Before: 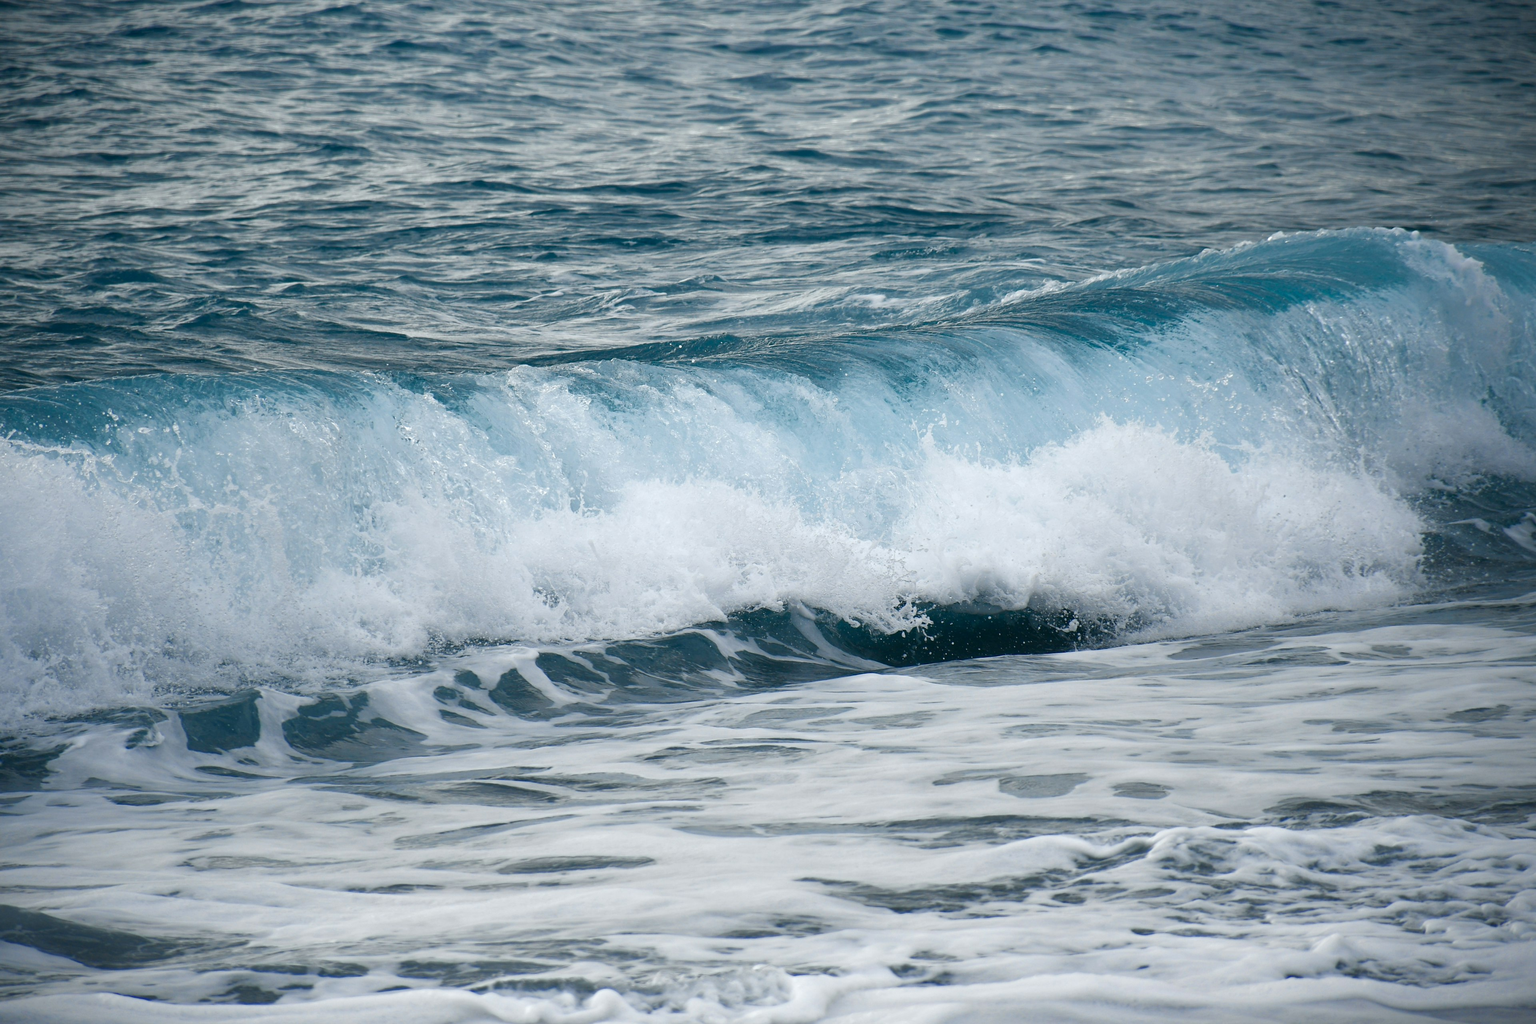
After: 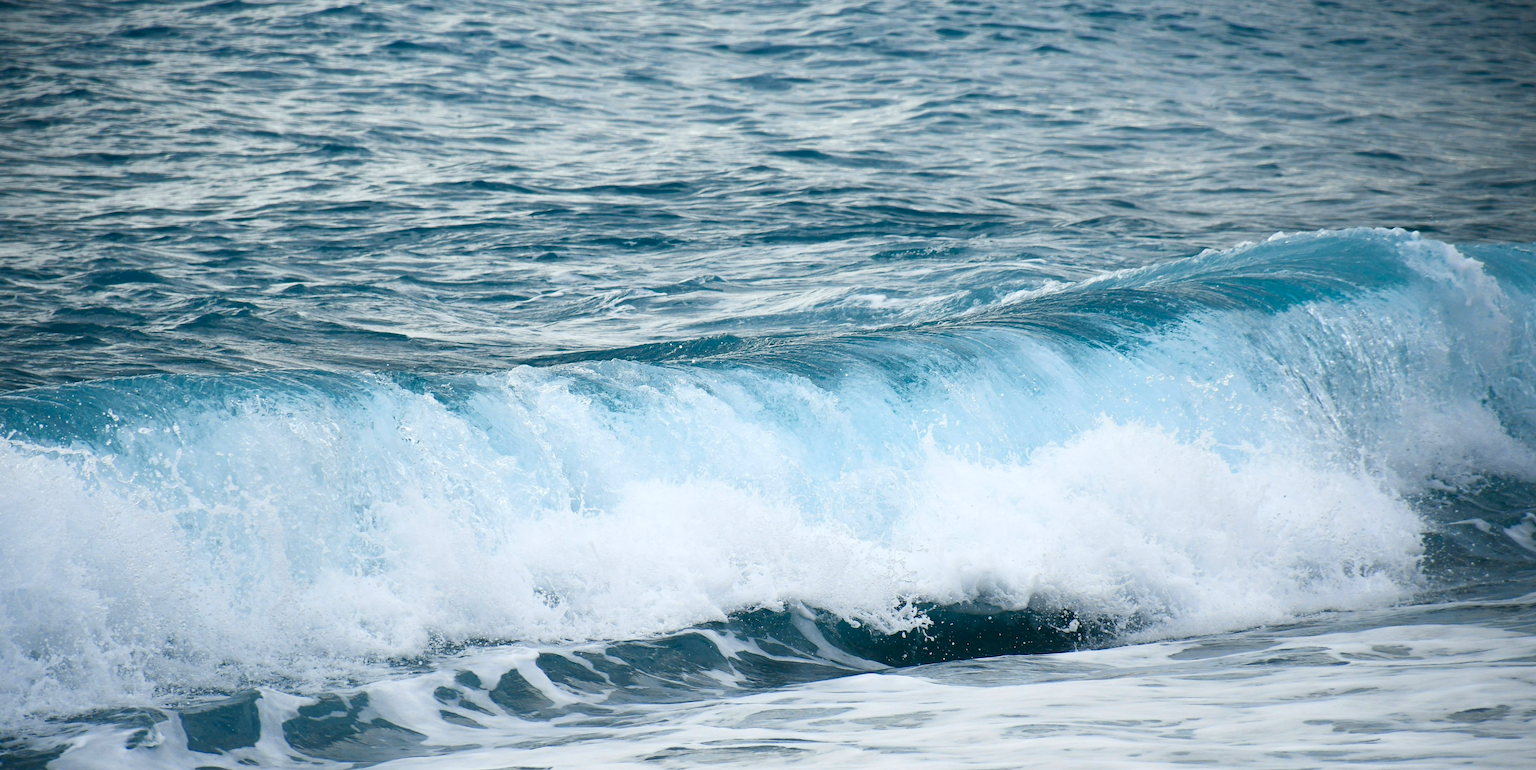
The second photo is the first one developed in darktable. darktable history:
contrast brightness saturation: contrast 0.205, brightness 0.17, saturation 0.226
crop: bottom 24.764%
